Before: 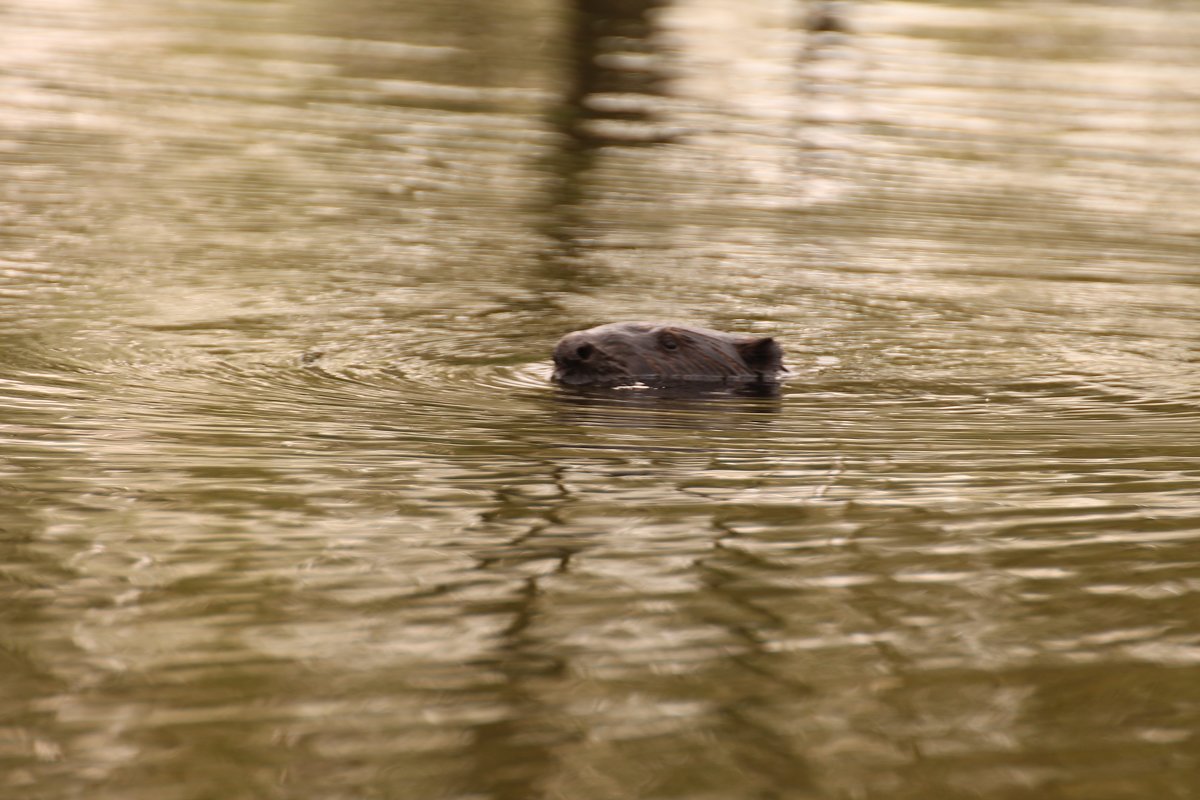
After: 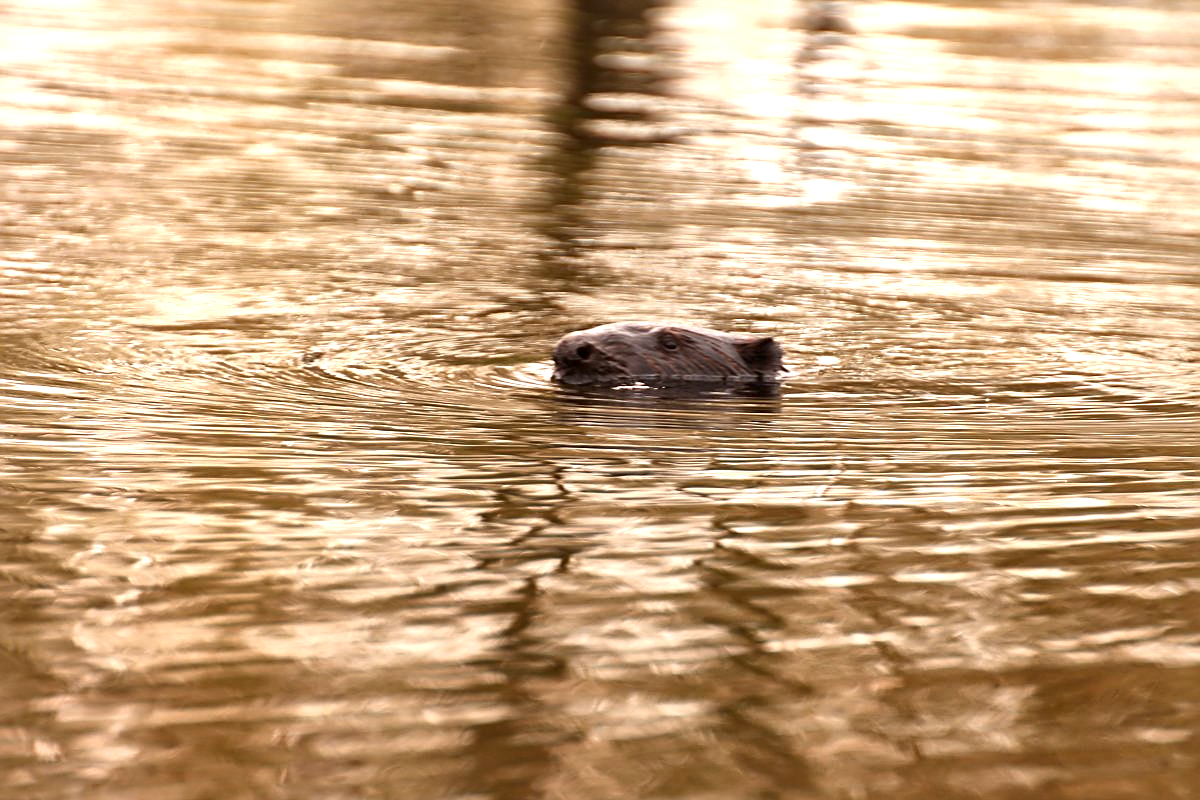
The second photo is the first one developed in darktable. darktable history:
exposure: exposure 0.663 EV, compensate highlight preservation false
contrast brightness saturation: saturation -0.048
sharpen: on, module defaults
color zones: curves: ch1 [(0.309, 0.524) (0.41, 0.329) (0.508, 0.509)]; ch2 [(0.25, 0.457) (0.75, 0.5)], mix 101.03%
local contrast: mode bilateral grid, contrast 20, coarseness 50, detail 179%, midtone range 0.2
